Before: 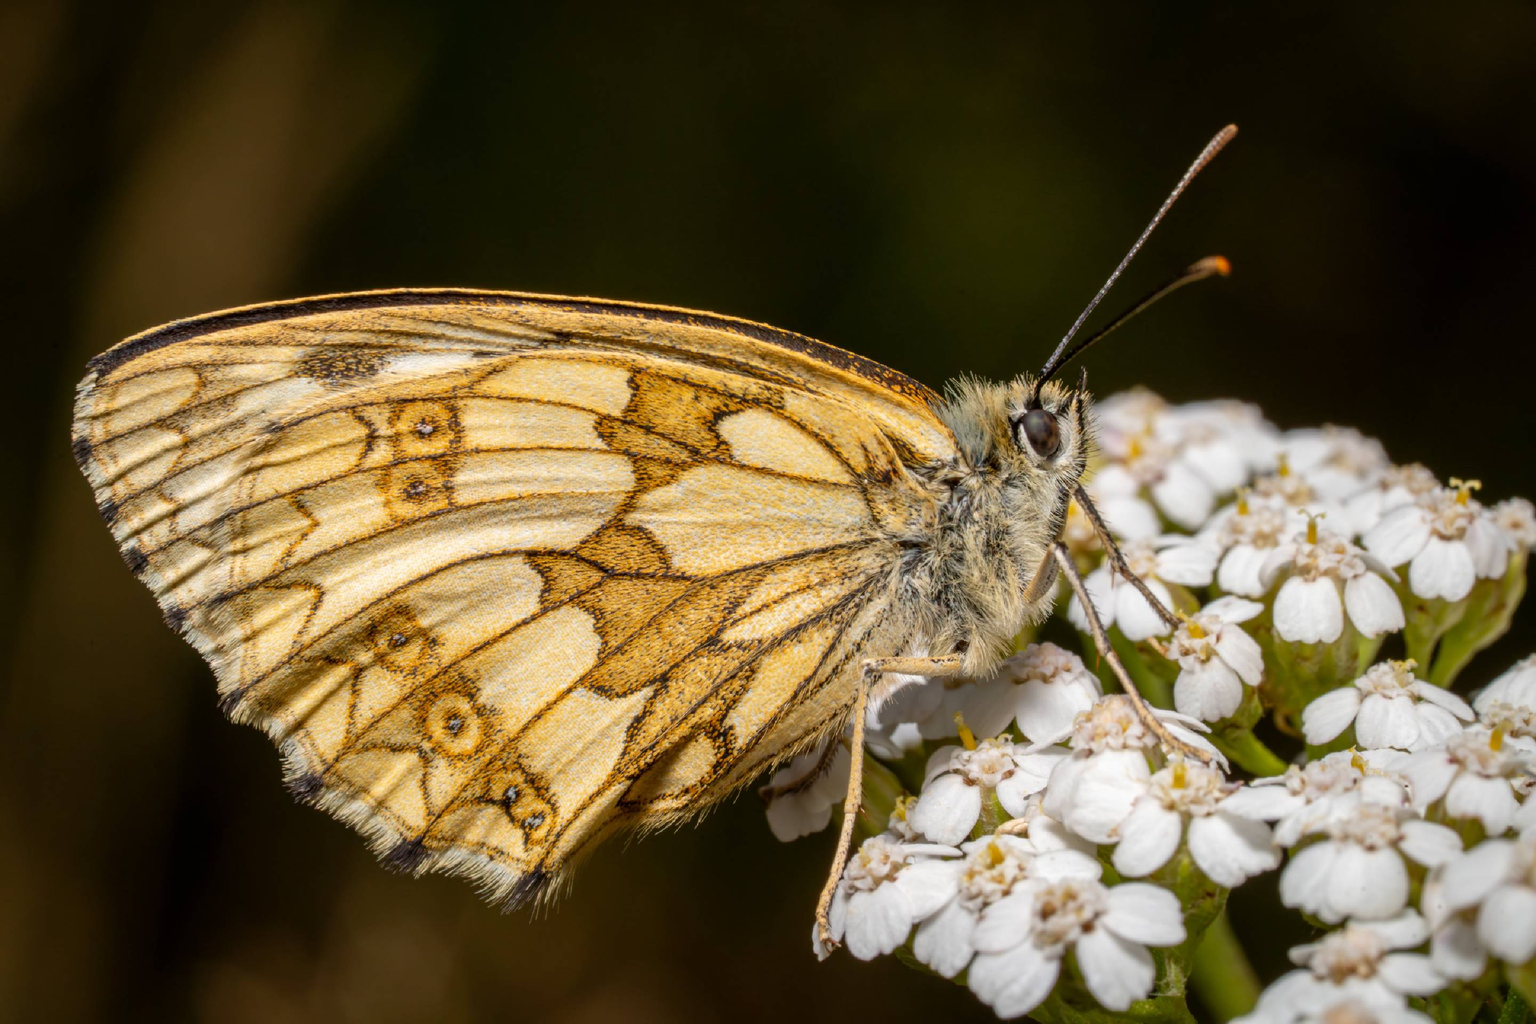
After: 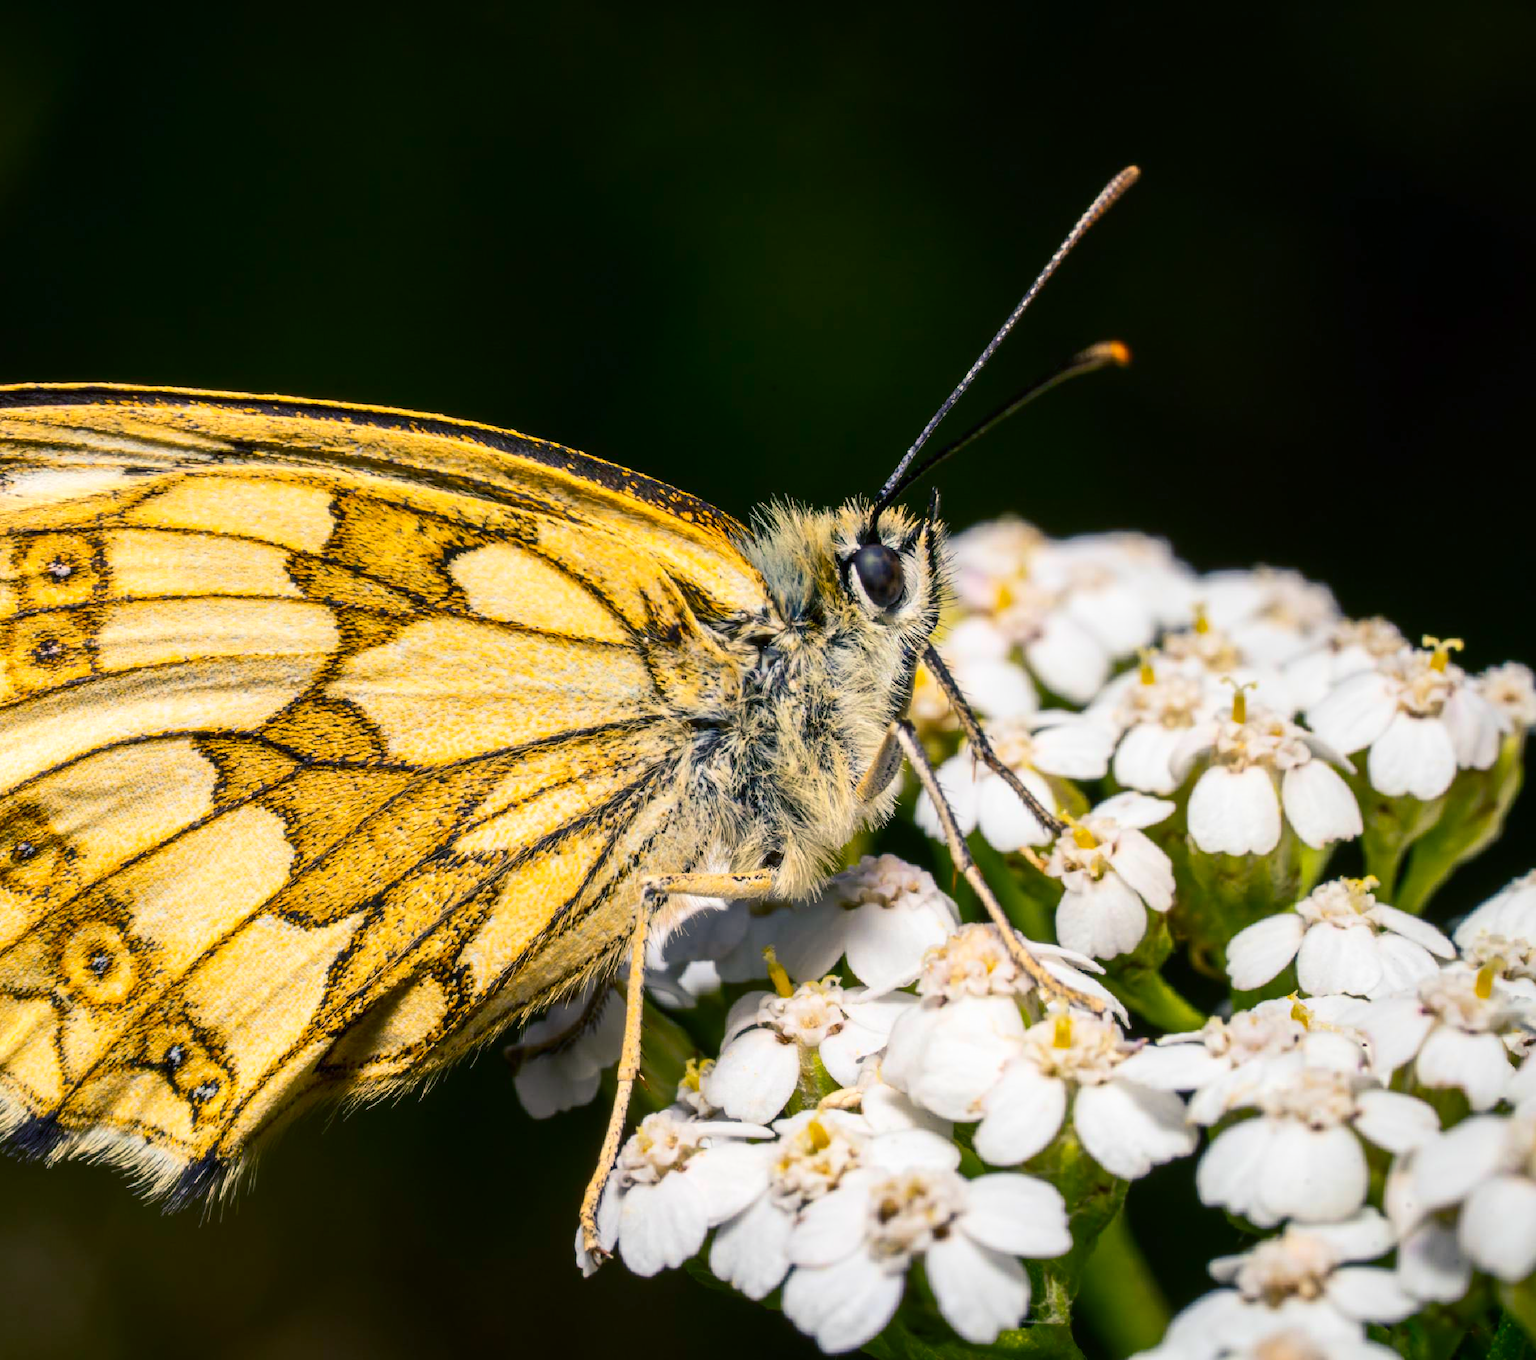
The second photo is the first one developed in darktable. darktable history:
tone curve: curves: ch0 [(0, 0) (0.003, 0.003) (0.011, 0.011) (0.025, 0.025) (0.044, 0.044) (0.069, 0.069) (0.1, 0.099) (0.136, 0.135) (0.177, 0.176) (0.224, 0.223) (0.277, 0.275) (0.335, 0.333) (0.399, 0.396) (0.468, 0.465) (0.543, 0.545) (0.623, 0.625) (0.709, 0.71) (0.801, 0.801) (0.898, 0.898) (1, 1)], color space Lab, independent channels, preserve colors none
color balance rgb: shadows lift › luminance -40.842%, shadows lift › chroma 14.347%, shadows lift › hue 259.69°, perceptual saturation grading › global saturation 16.936%, global vibrance 25.351%
crop and rotate: left 24.722%
contrast brightness saturation: contrast 0.235, brightness 0.088
